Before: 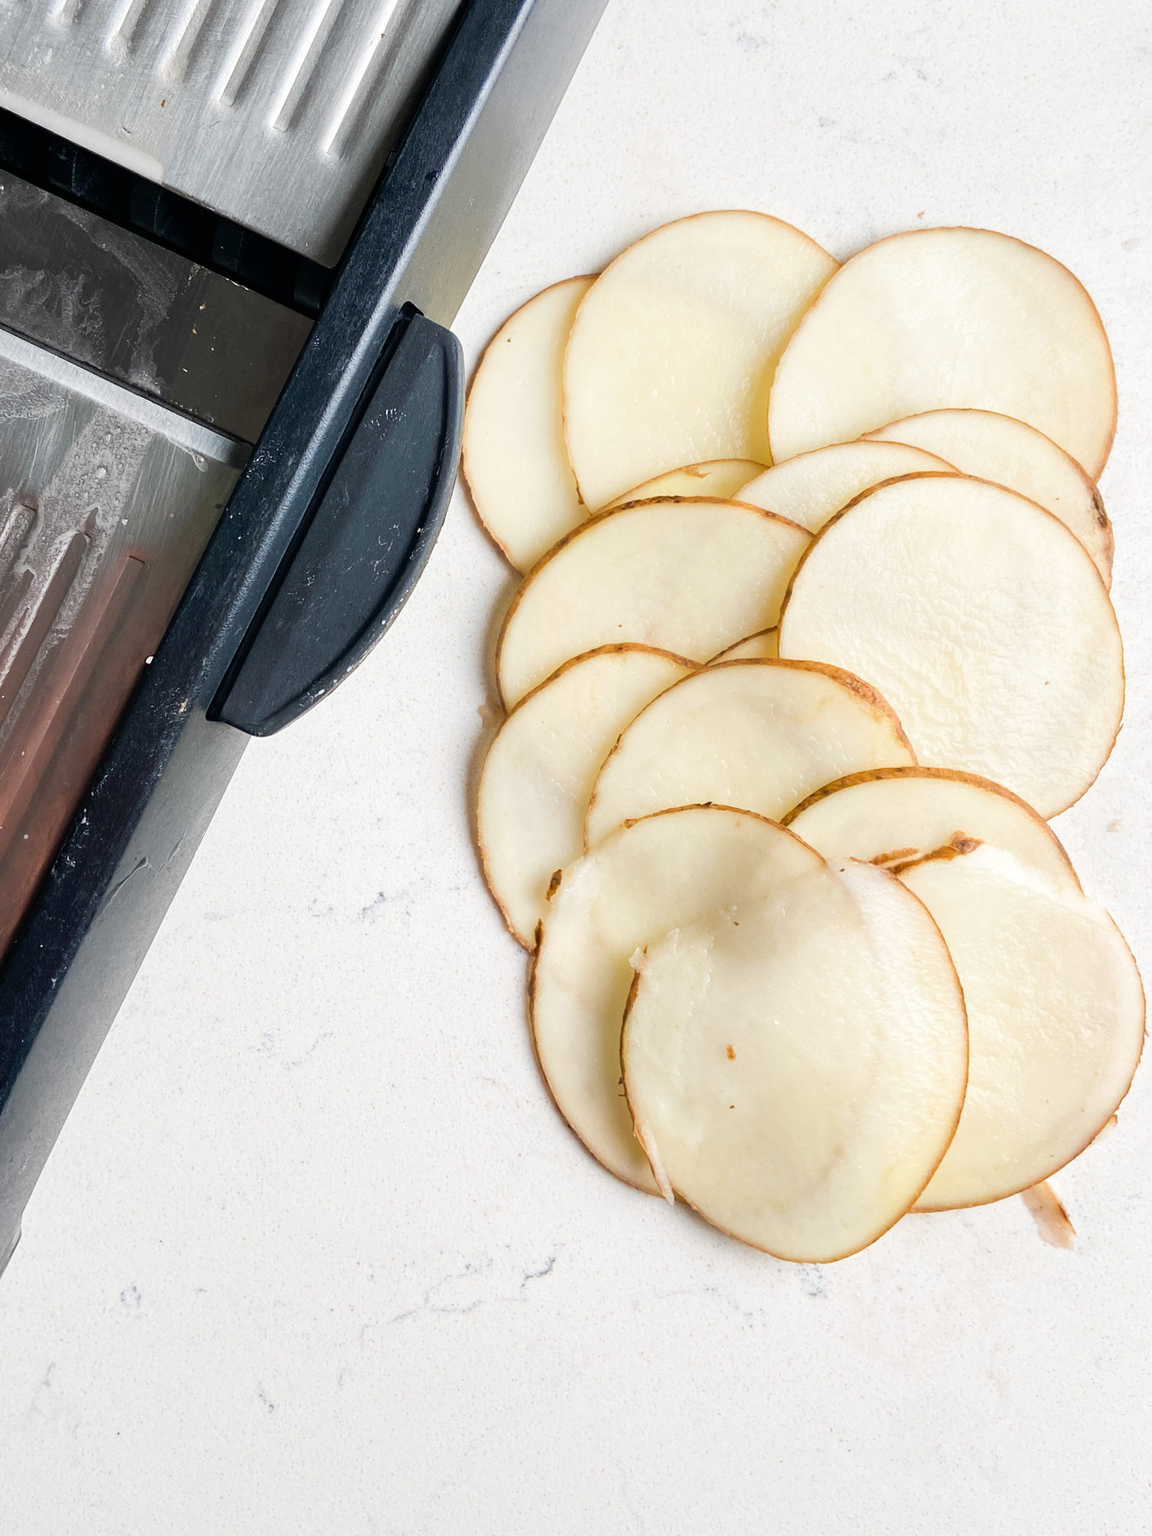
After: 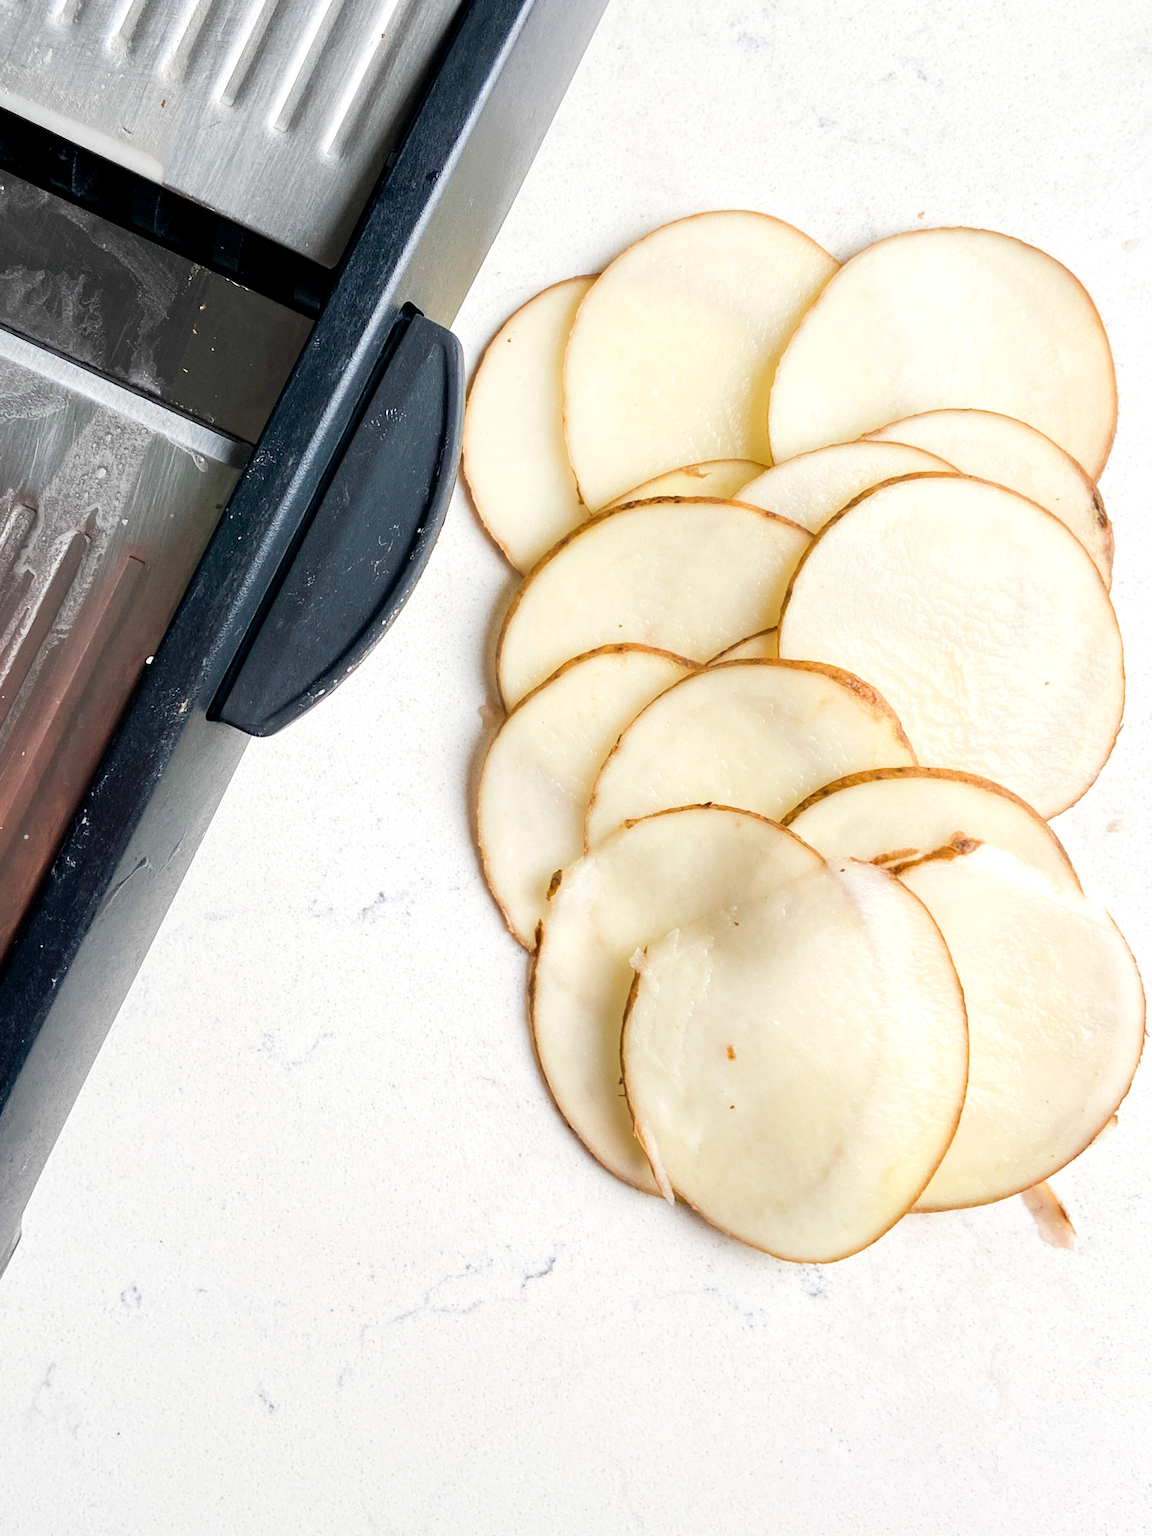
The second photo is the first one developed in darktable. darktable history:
exposure: black level correction 0.002, exposure 0.146 EV, compensate highlight preservation false
